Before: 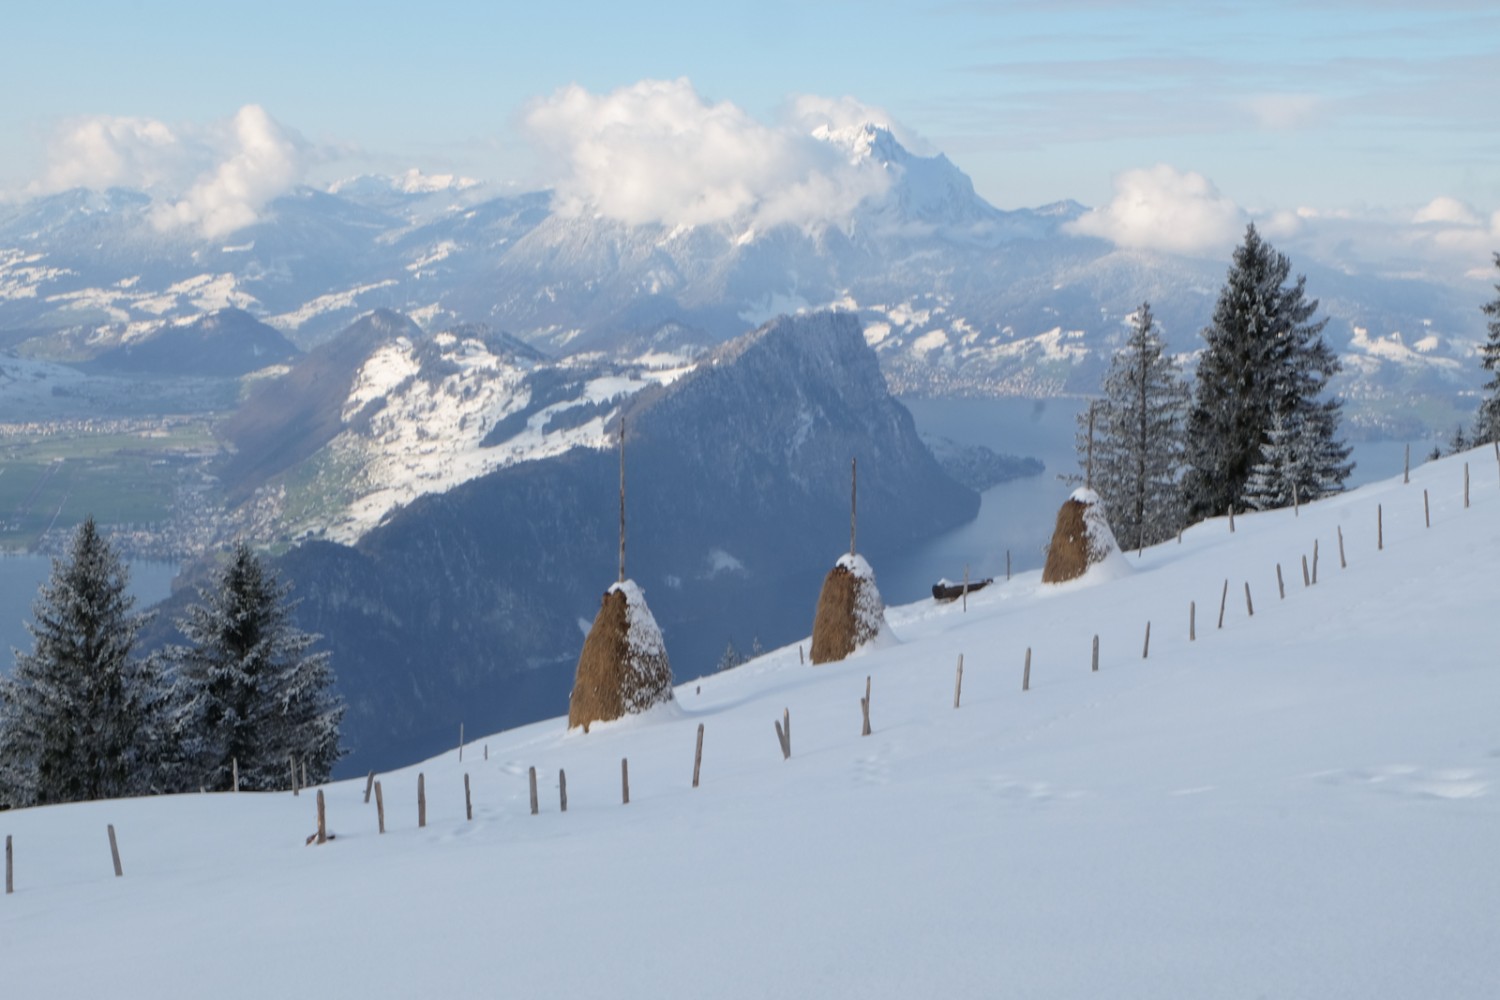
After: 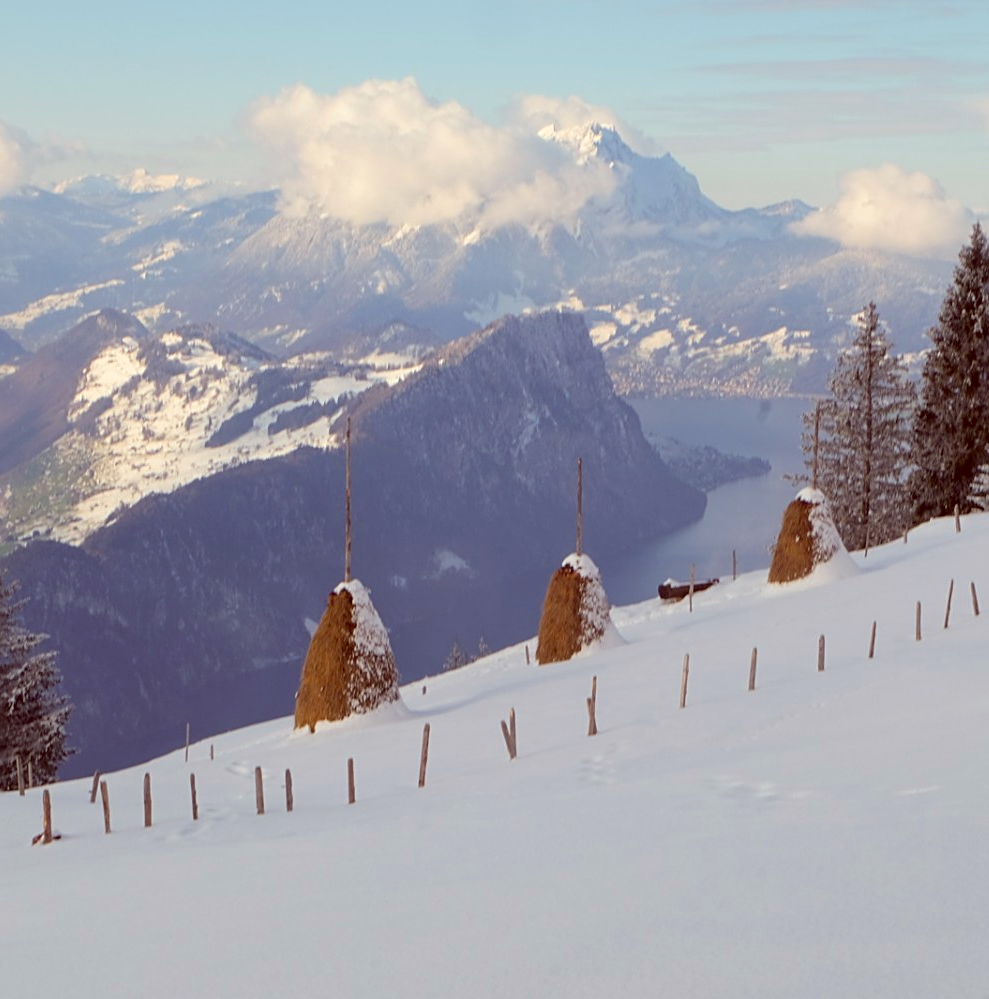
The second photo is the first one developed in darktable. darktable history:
color balance rgb: shadows lift › chroma 0.952%, shadows lift › hue 112.79°, highlights gain › chroma 3.06%, highlights gain › hue 60.08°, global offset › luminance -0.281%, global offset › hue 263.11°, perceptual saturation grading › global saturation 30.959%, global vibrance 14.649%
crop and rotate: left 18.303%, right 15.735%
color correction: highlights a* -7.19, highlights b* -0.204, shadows a* 20.65, shadows b* 11.99
sharpen: on, module defaults
